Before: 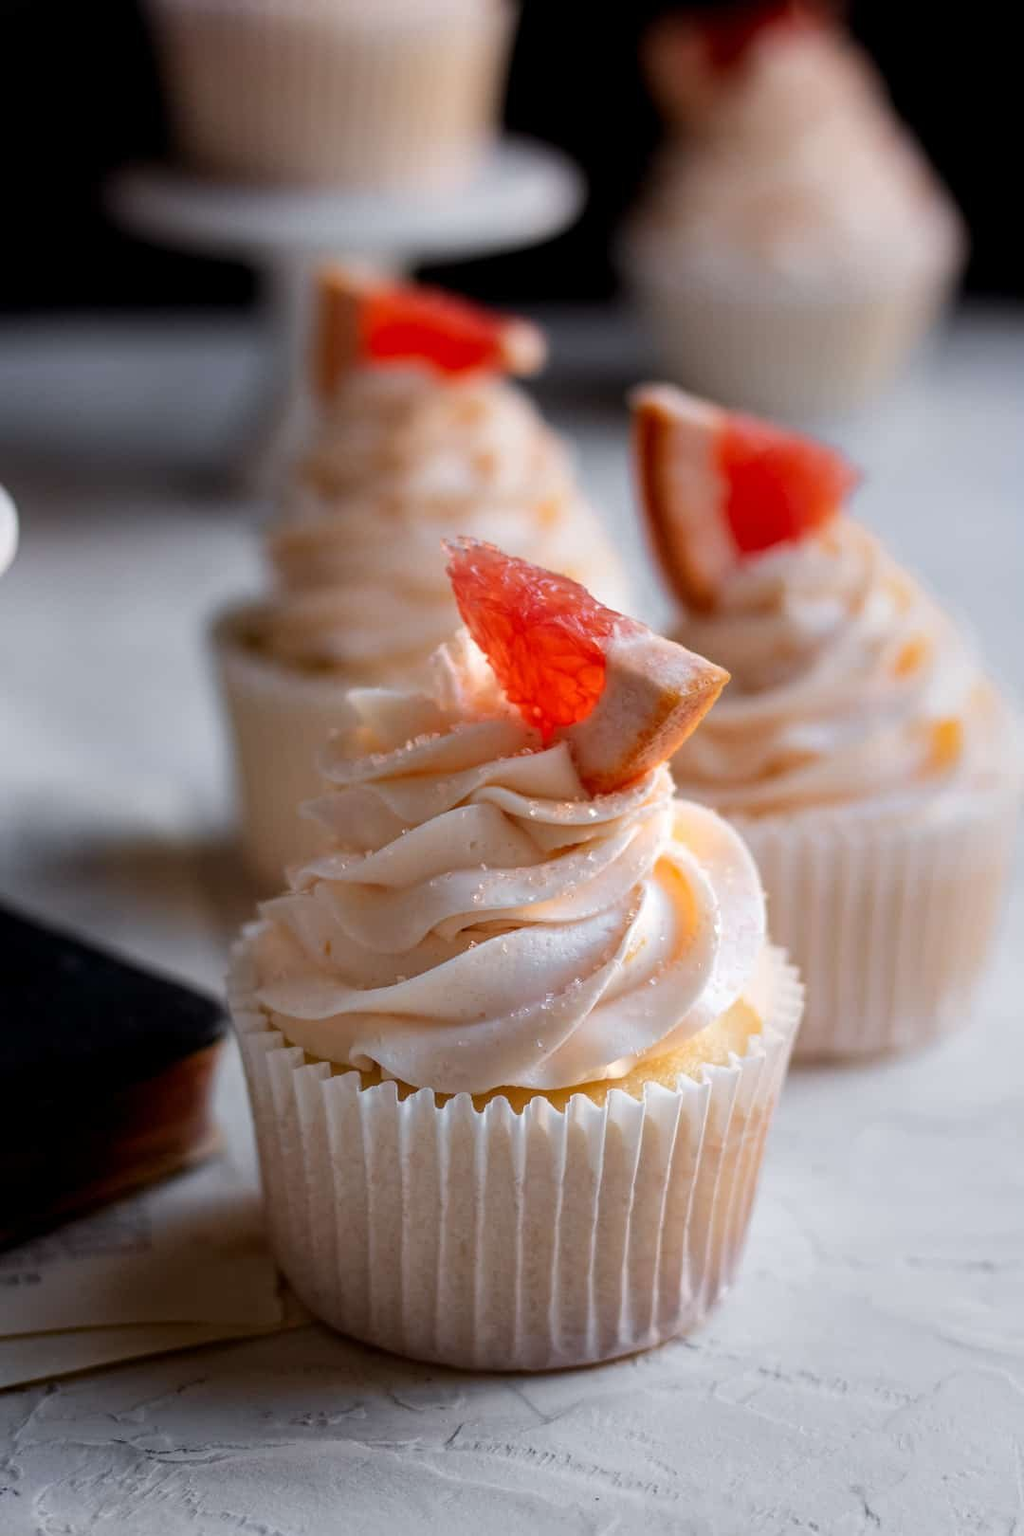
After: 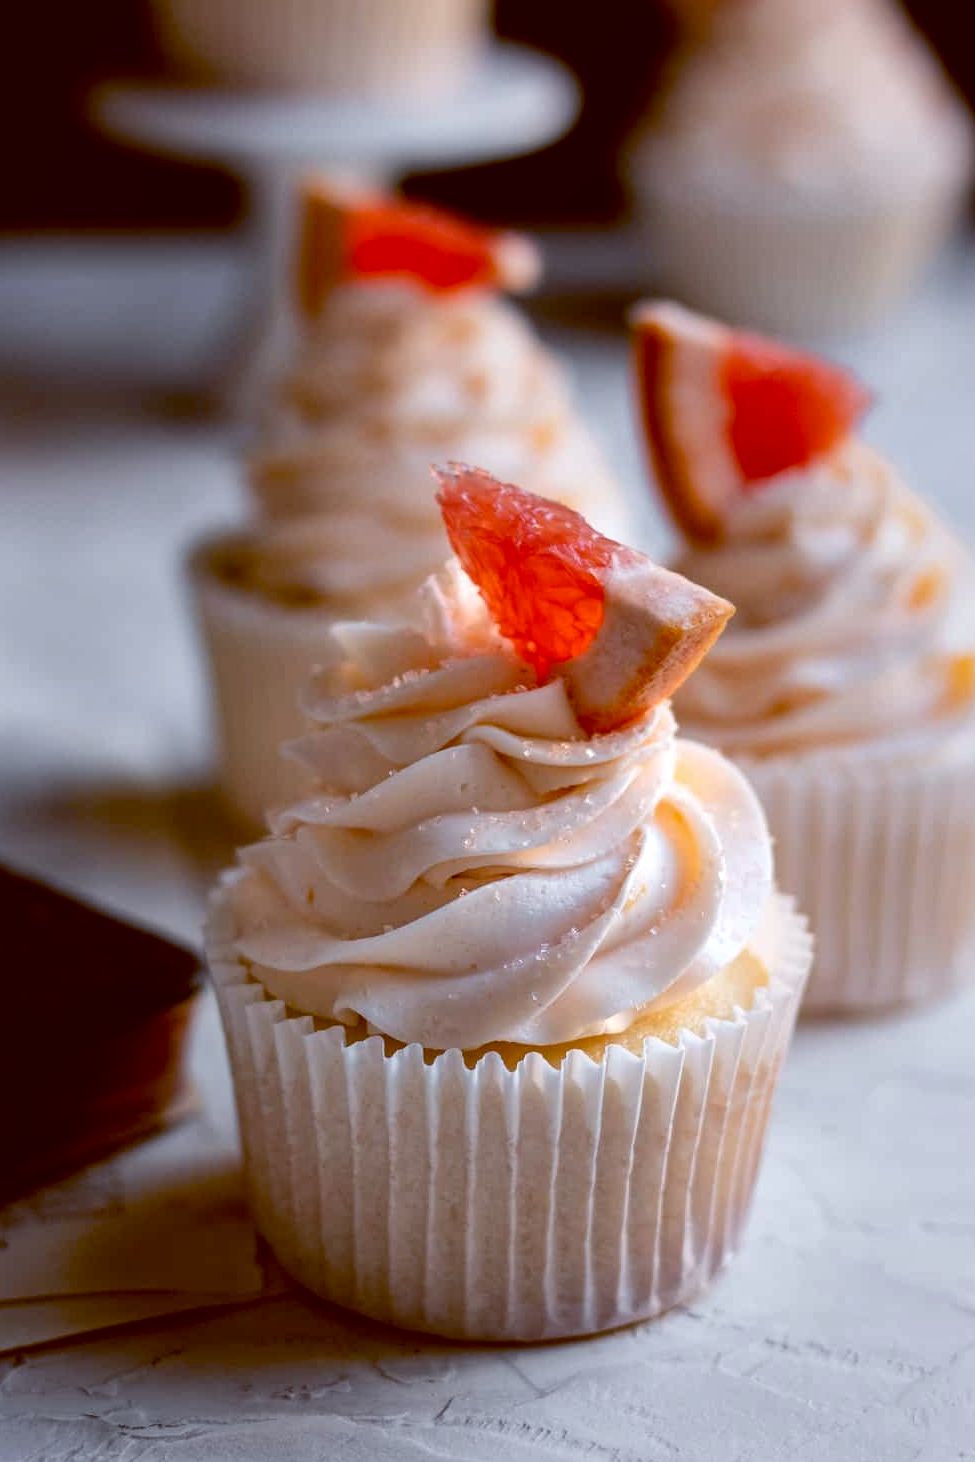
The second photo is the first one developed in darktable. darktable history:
crop: left 3.305%, top 6.436%, right 6.389%, bottom 3.258%
color balance: lift [1, 1.015, 1.004, 0.985], gamma [1, 0.958, 0.971, 1.042], gain [1, 0.956, 0.977, 1.044]
local contrast: mode bilateral grid, contrast 20, coarseness 50, detail 120%, midtone range 0.2
